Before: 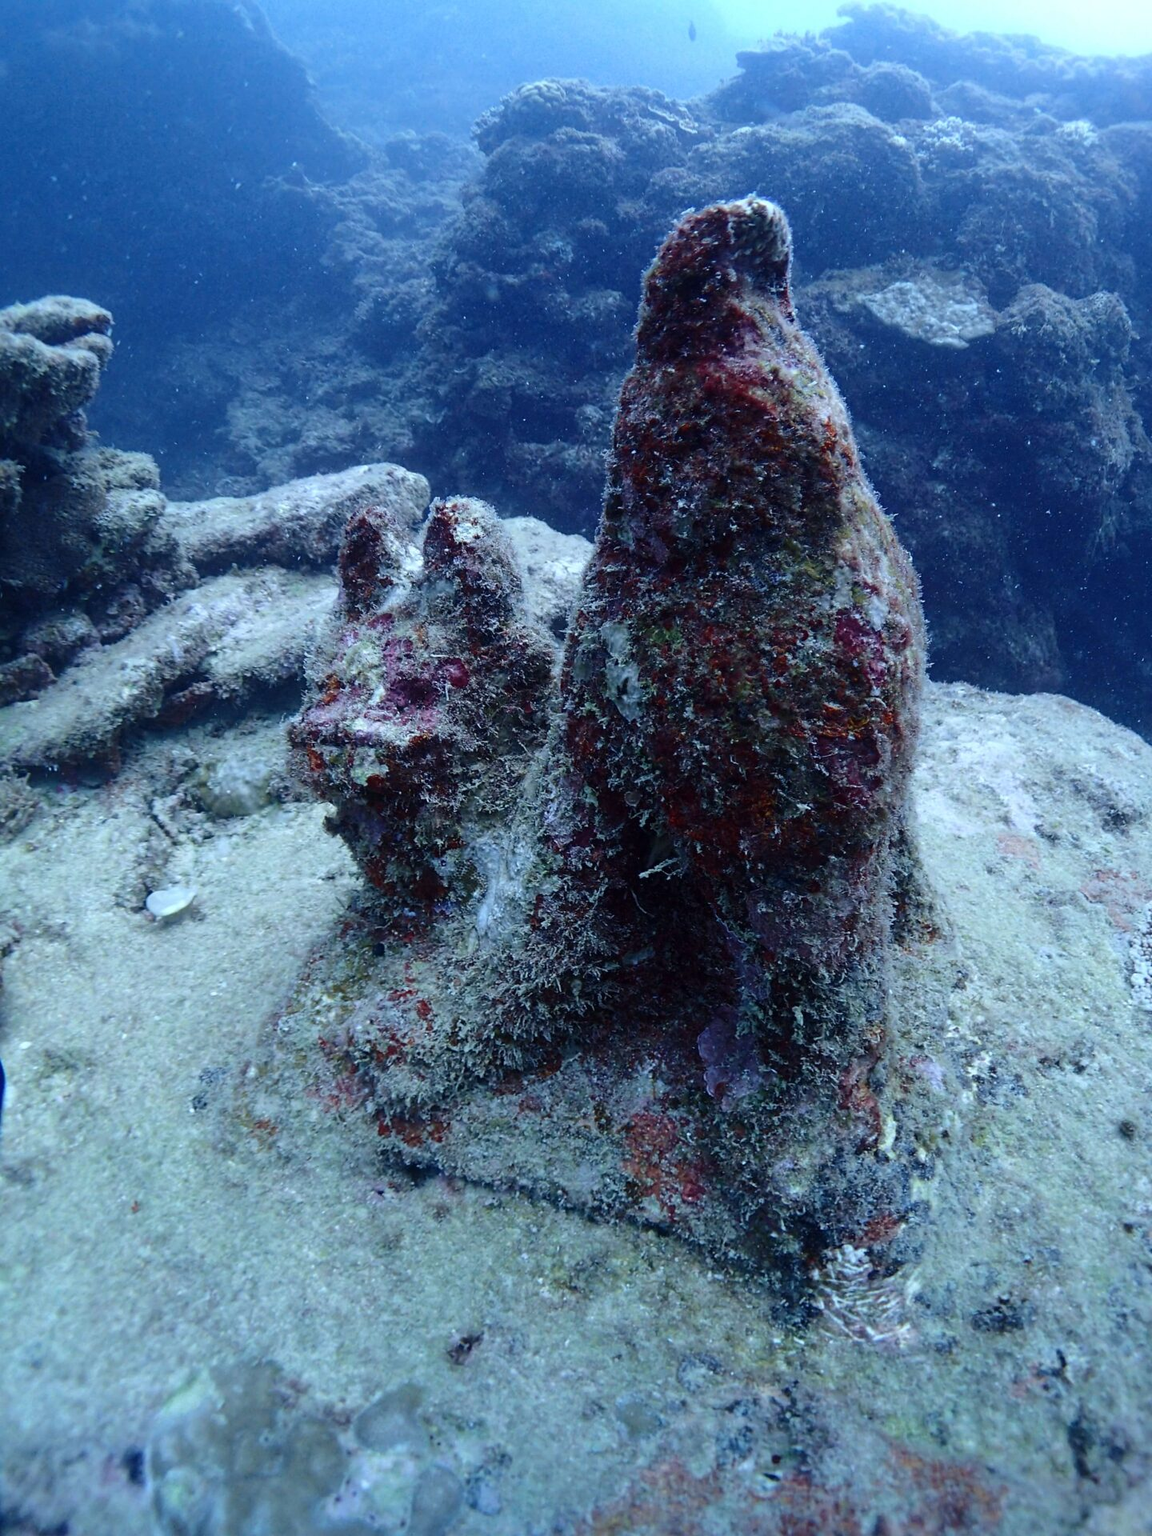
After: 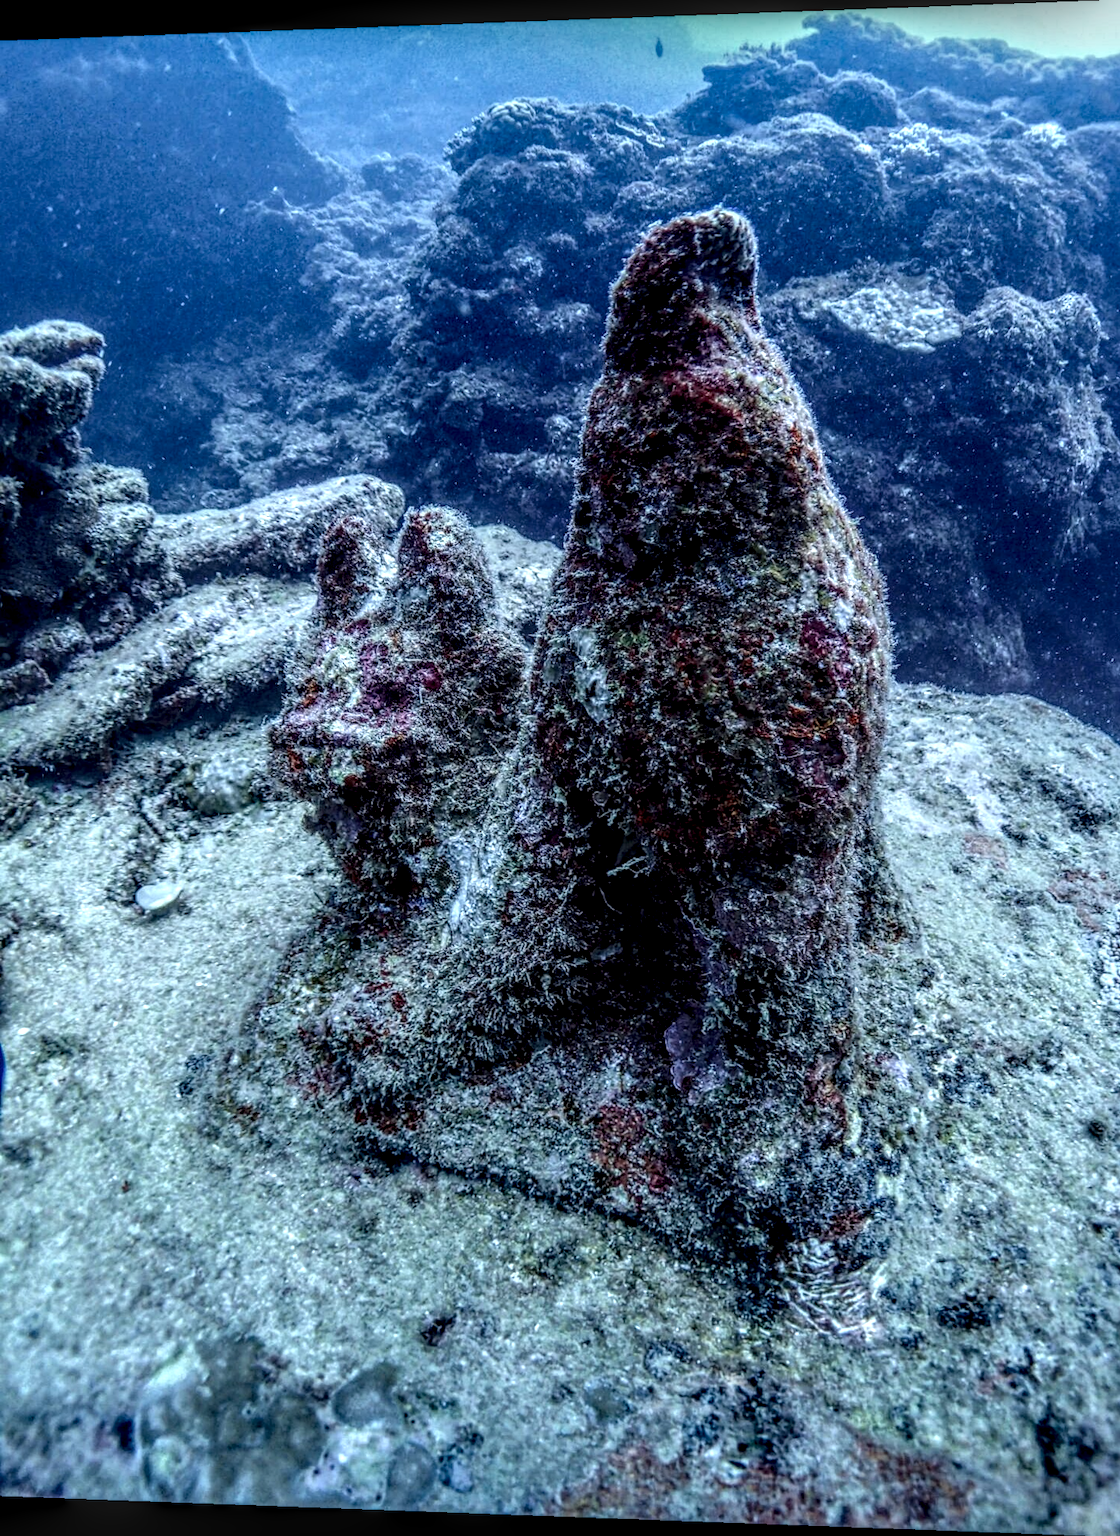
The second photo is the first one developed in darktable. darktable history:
rotate and perspective: lens shift (horizontal) -0.055, automatic cropping off
local contrast: highlights 0%, shadows 0%, detail 300%, midtone range 0.3
